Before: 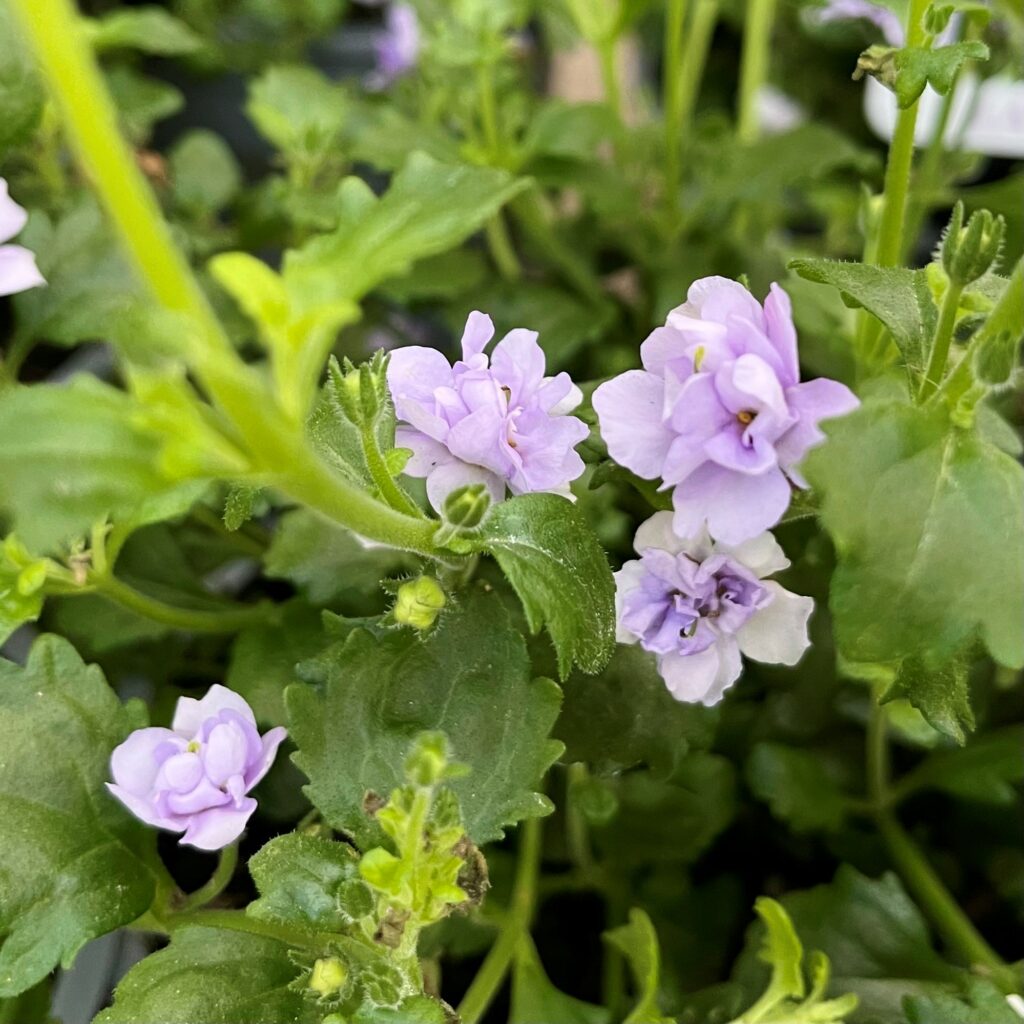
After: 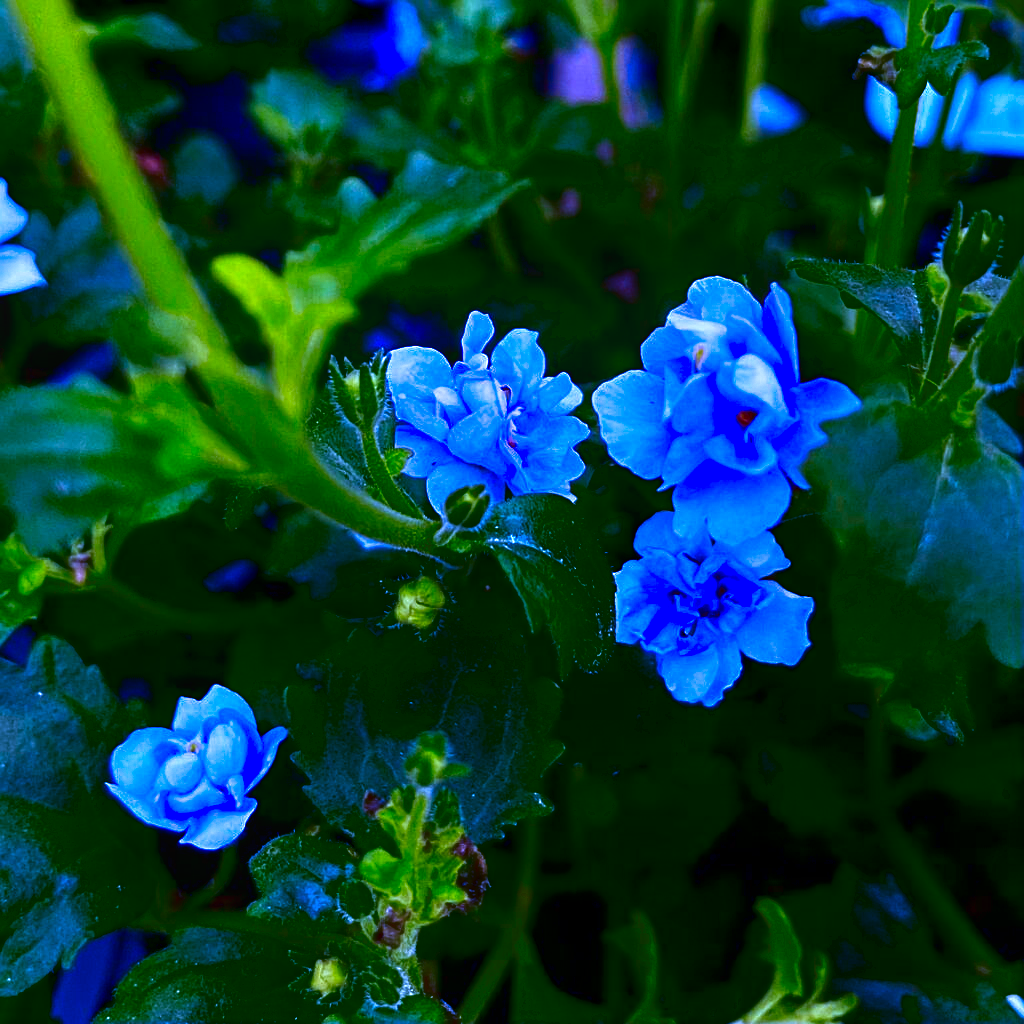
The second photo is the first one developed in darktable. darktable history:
velvia: on, module defaults
bloom: on, module defaults
white balance: red 0.98, blue 1.61
contrast brightness saturation: brightness -1, saturation 1
color calibration: illuminant as shot in camera, x 0.363, y 0.385, temperature 4528.04 K
sharpen: radius 1.272, amount 0.305, threshold 0
base curve: curves: ch0 [(0, 0) (0.472, 0.508) (1, 1)]
color correction: highlights a* -6.69, highlights b* 0.49
